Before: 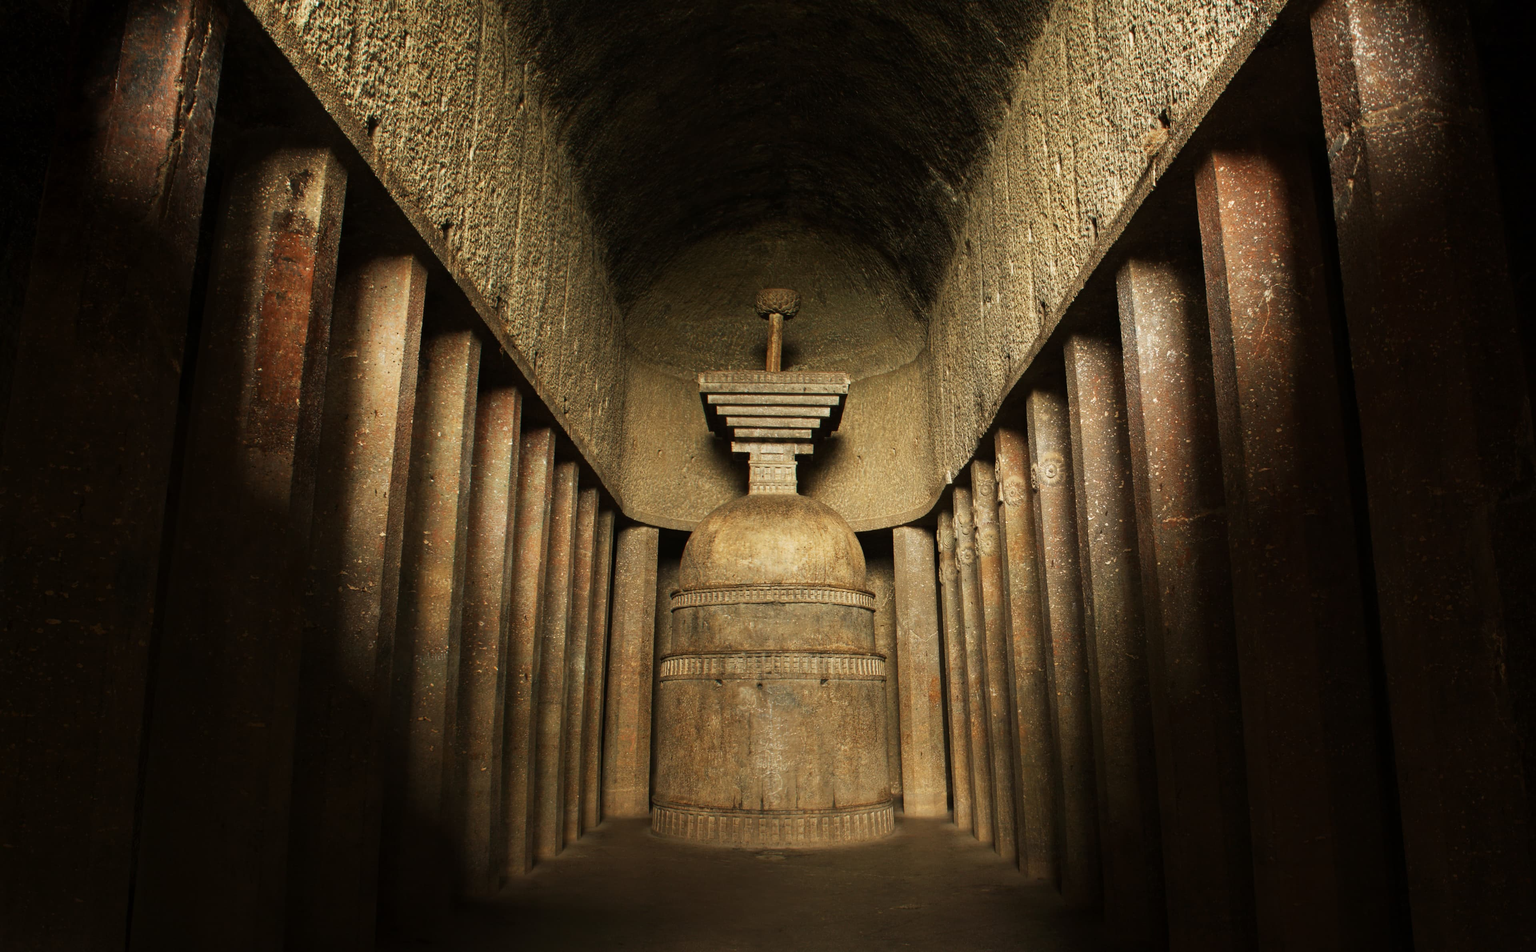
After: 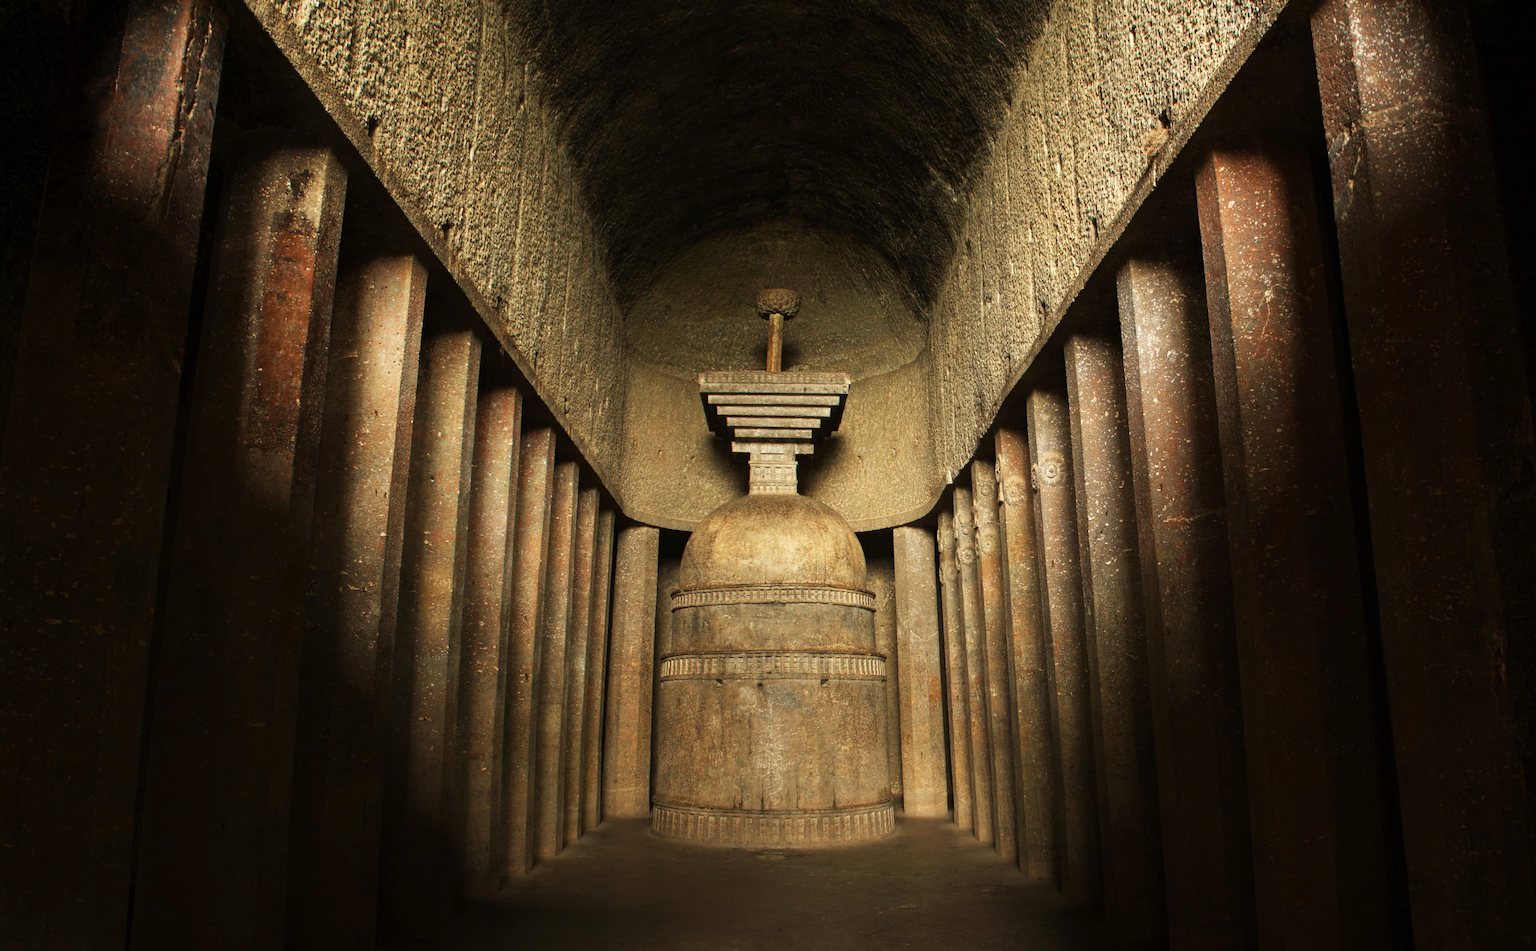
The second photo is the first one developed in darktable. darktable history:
exposure: exposure 0.21 EV, compensate exposure bias true, compensate highlight preservation false
